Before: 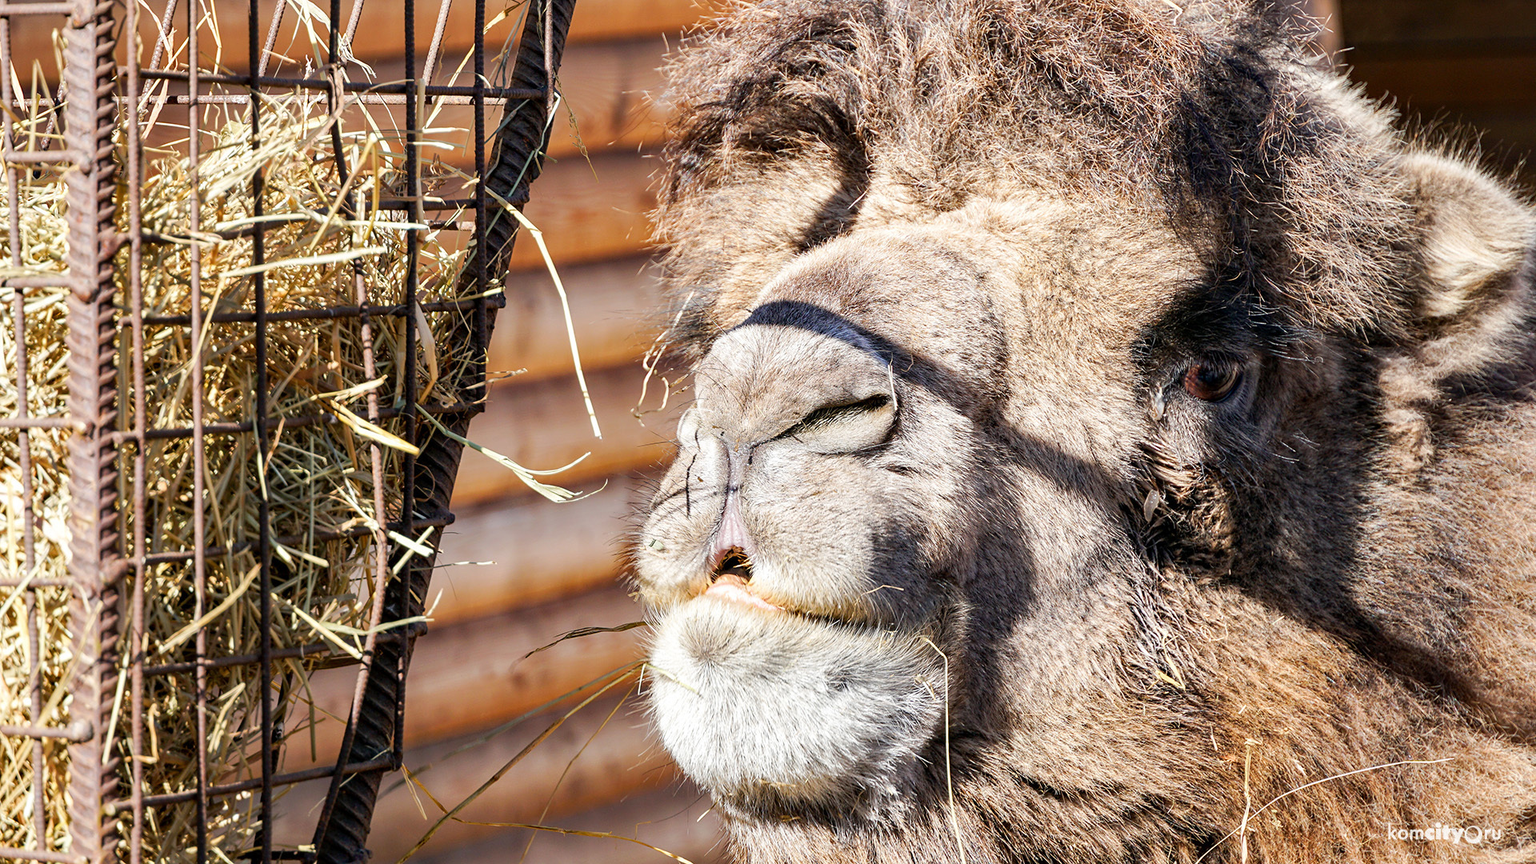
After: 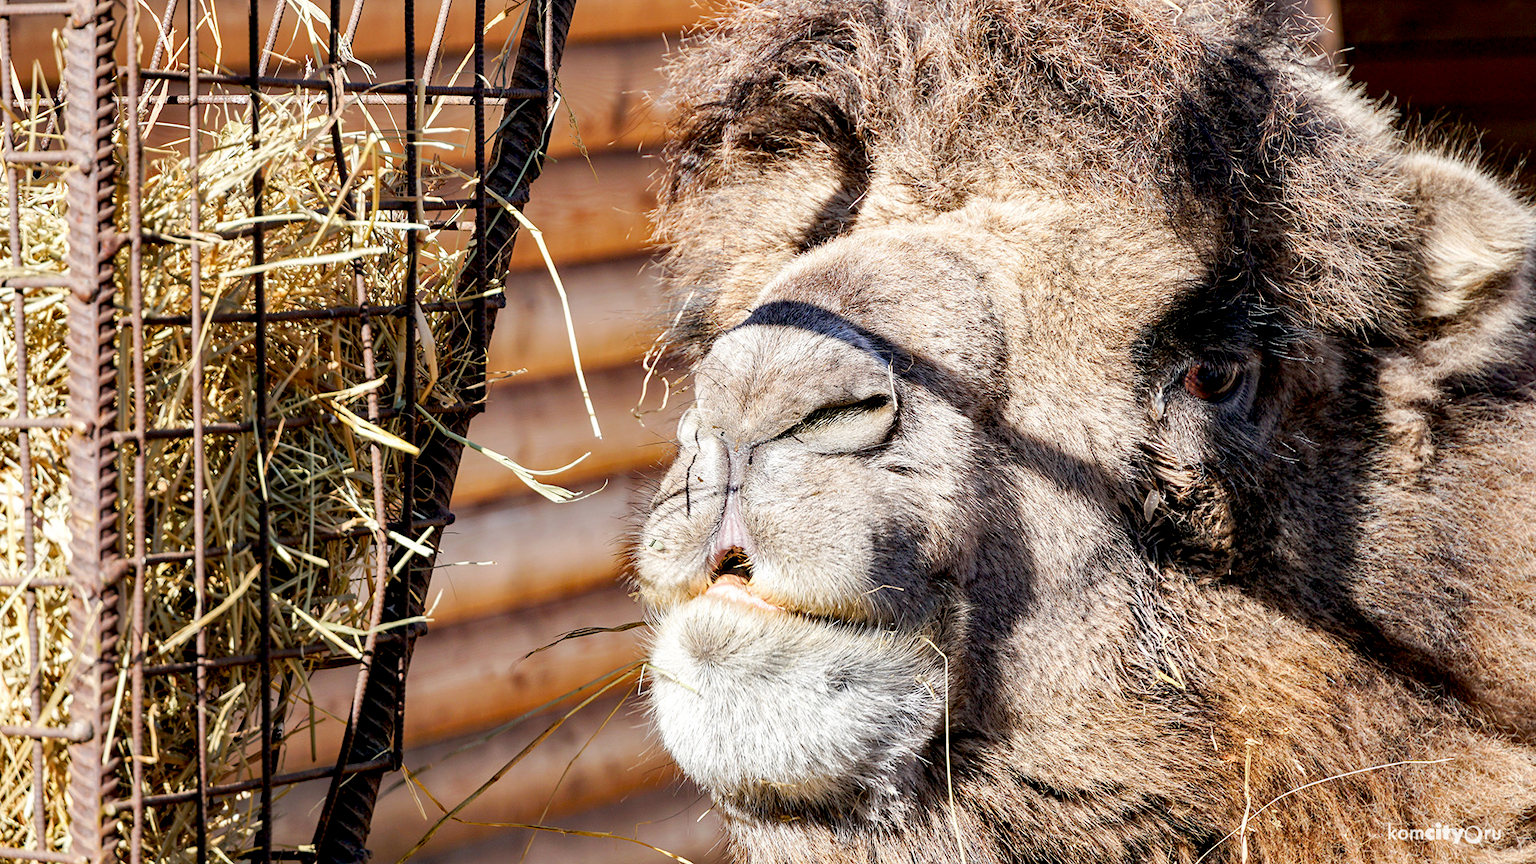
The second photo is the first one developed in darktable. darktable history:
exposure: black level correction 0.01, exposure 0.007 EV, compensate highlight preservation false
